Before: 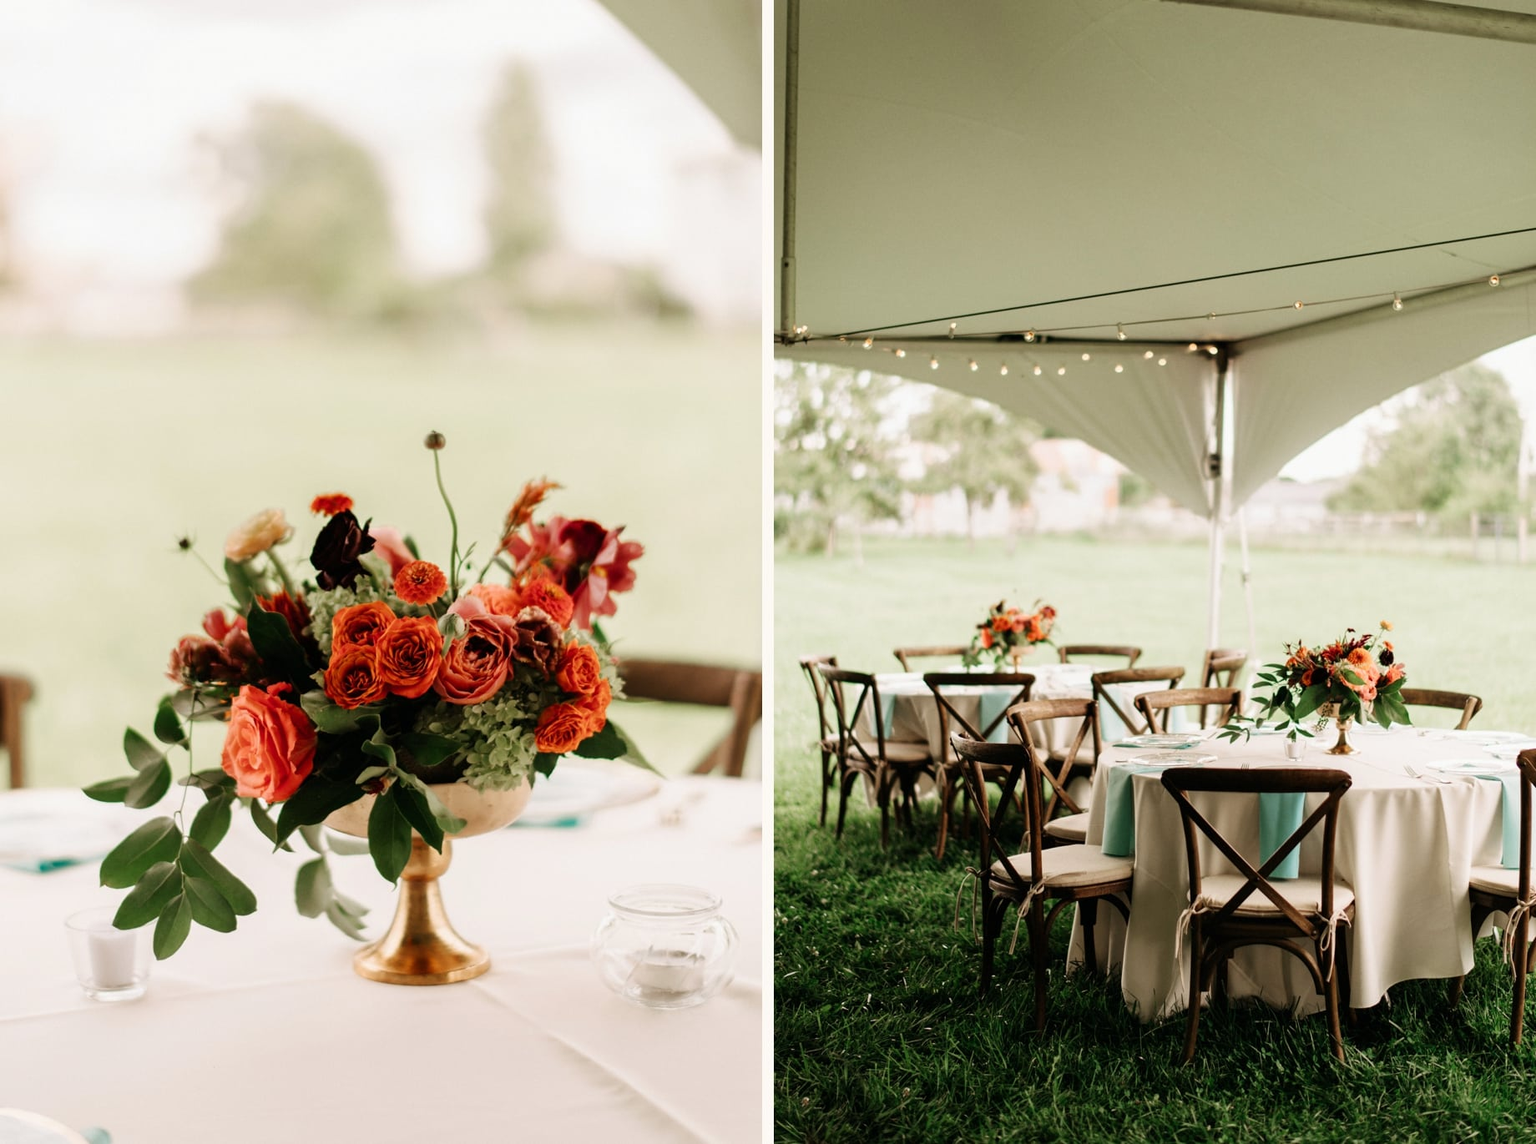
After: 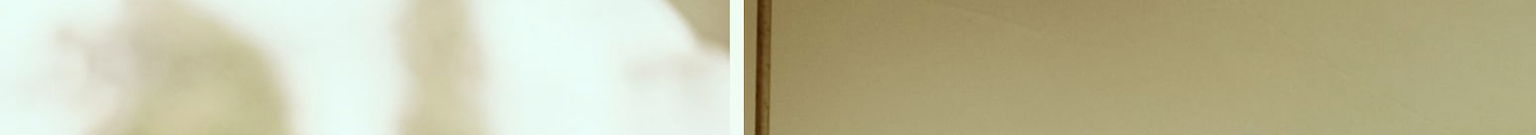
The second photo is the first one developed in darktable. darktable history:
crop and rotate: left 9.644%, top 9.491%, right 6.021%, bottom 80.509%
color correction: highlights a* -7.23, highlights b* -0.161, shadows a* 20.08, shadows b* 11.73
